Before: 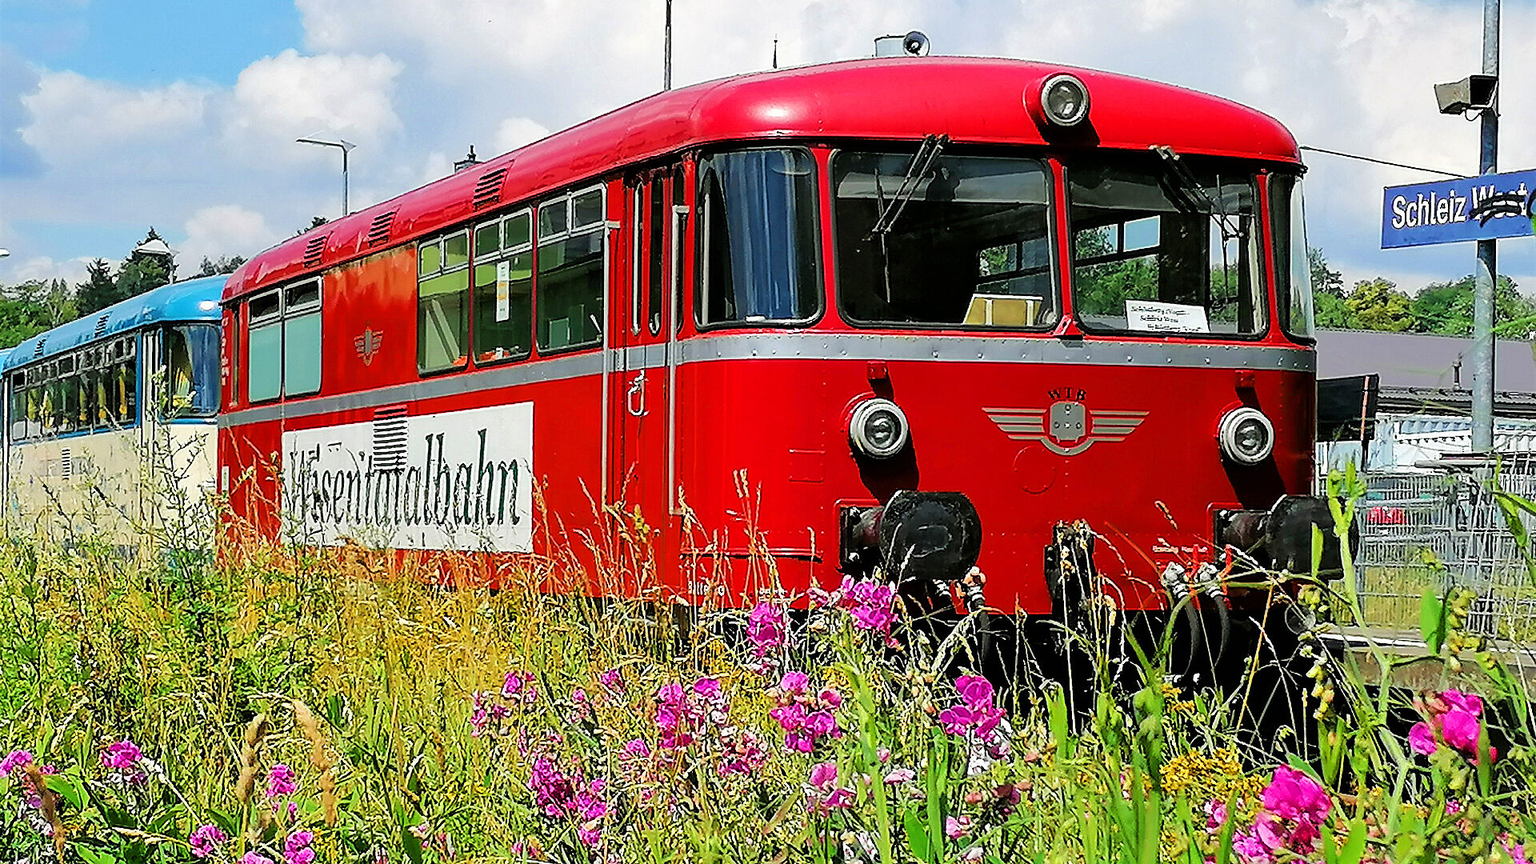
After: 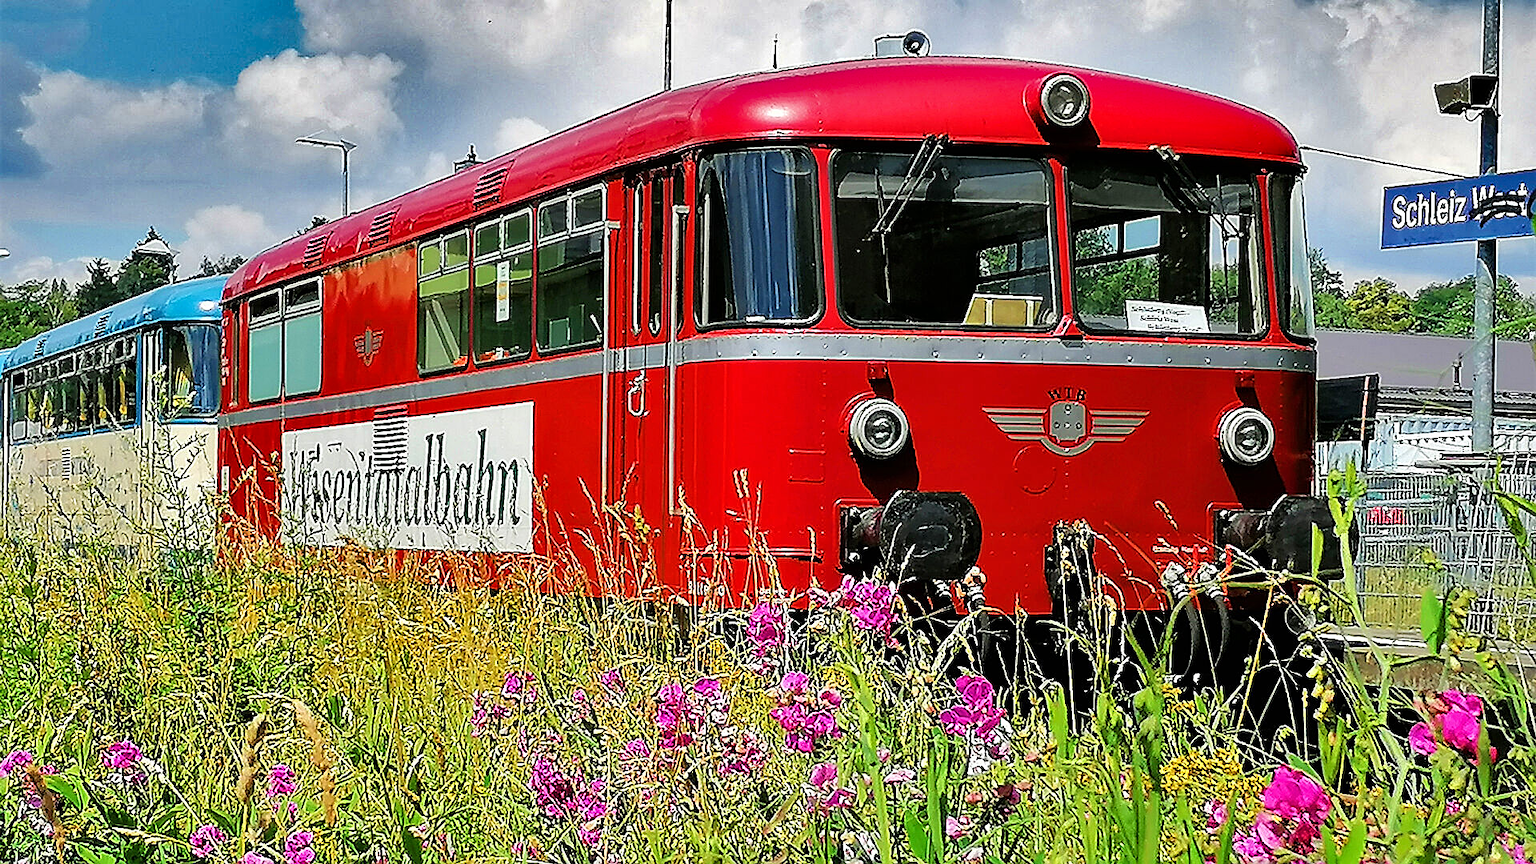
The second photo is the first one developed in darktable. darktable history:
sharpen: on, module defaults
shadows and highlights: shadows 24.5, highlights -78.49, soften with gaussian
